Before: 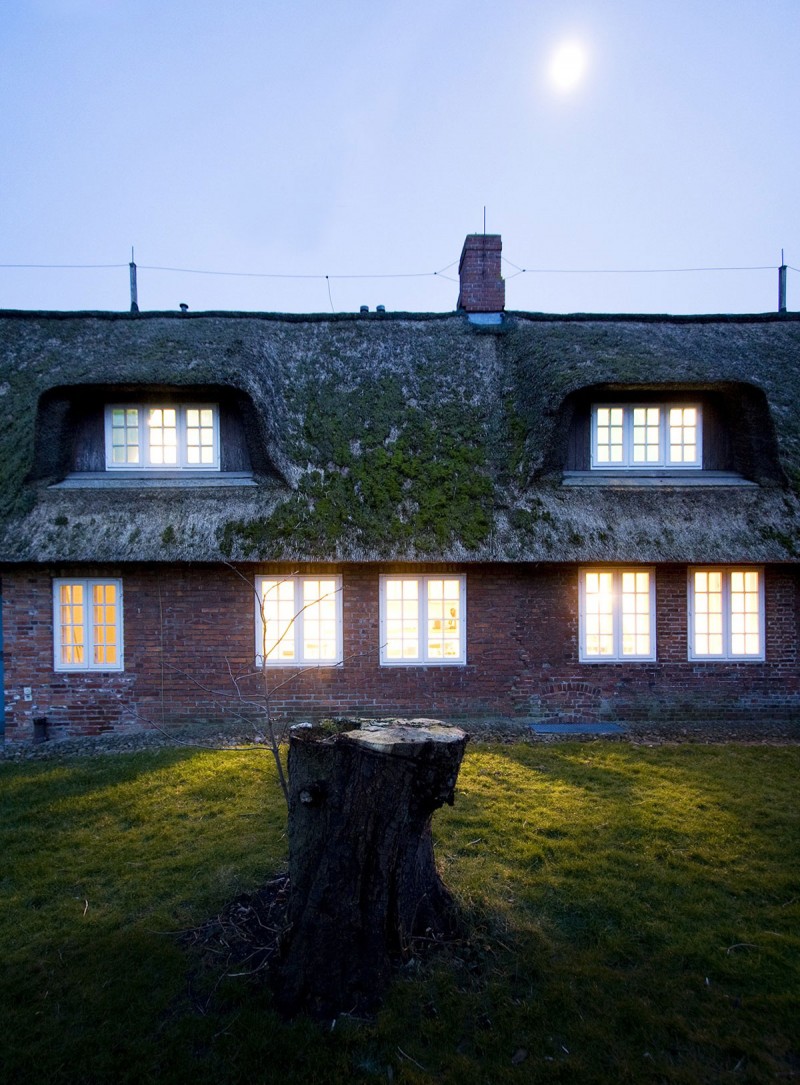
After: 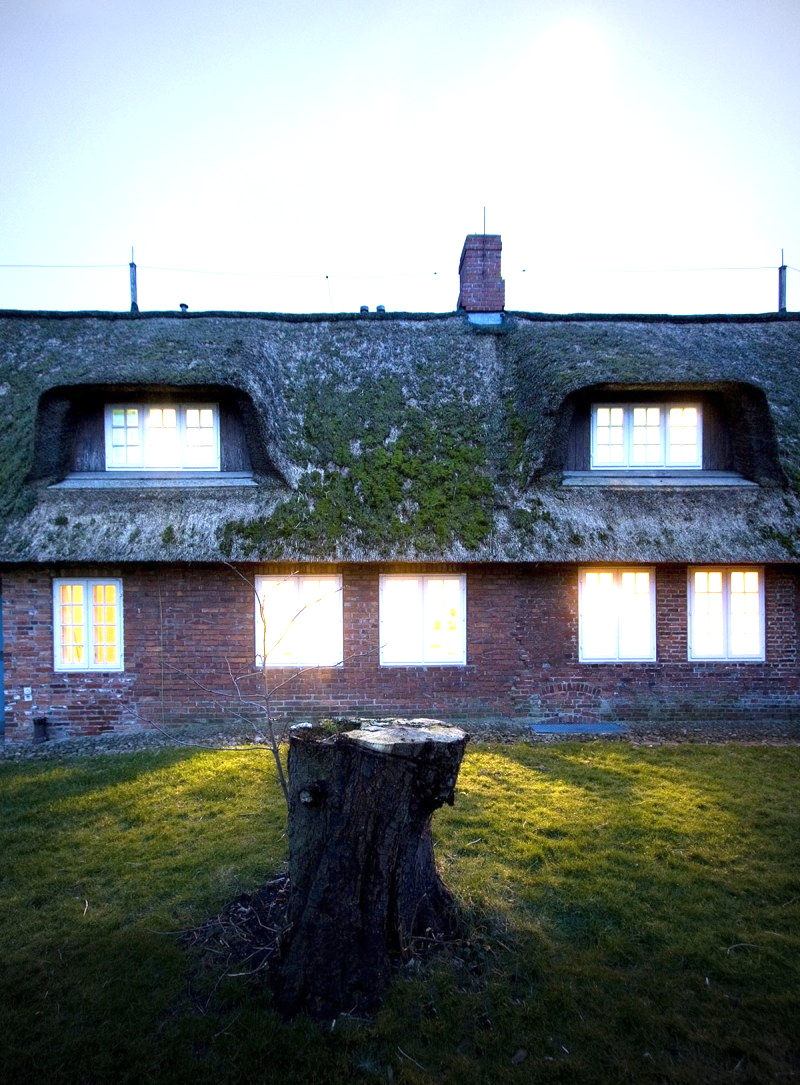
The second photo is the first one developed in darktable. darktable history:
exposure: exposure 0.943 EV, compensate highlight preservation false
vignetting: fall-off start 74.49%, fall-off radius 65.9%, brightness -0.628, saturation -0.68
white balance: red 0.982, blue 1.018
